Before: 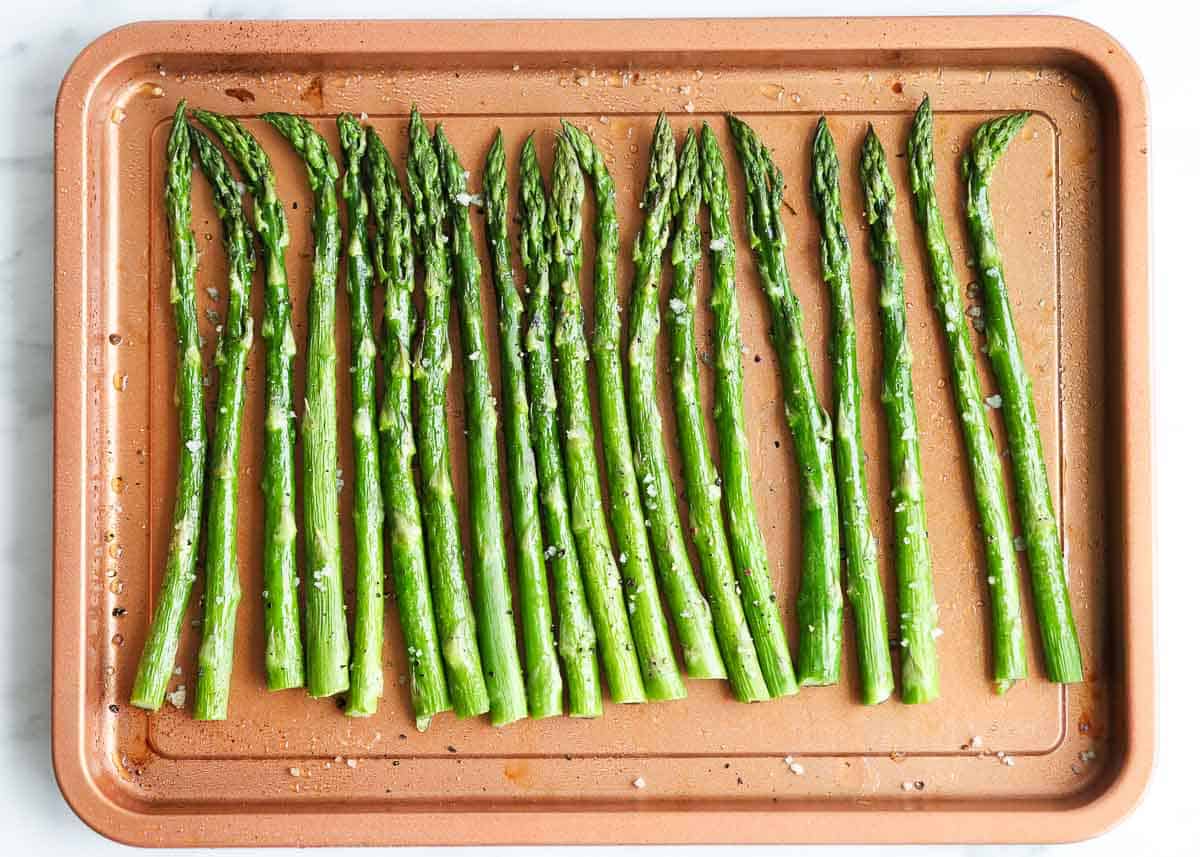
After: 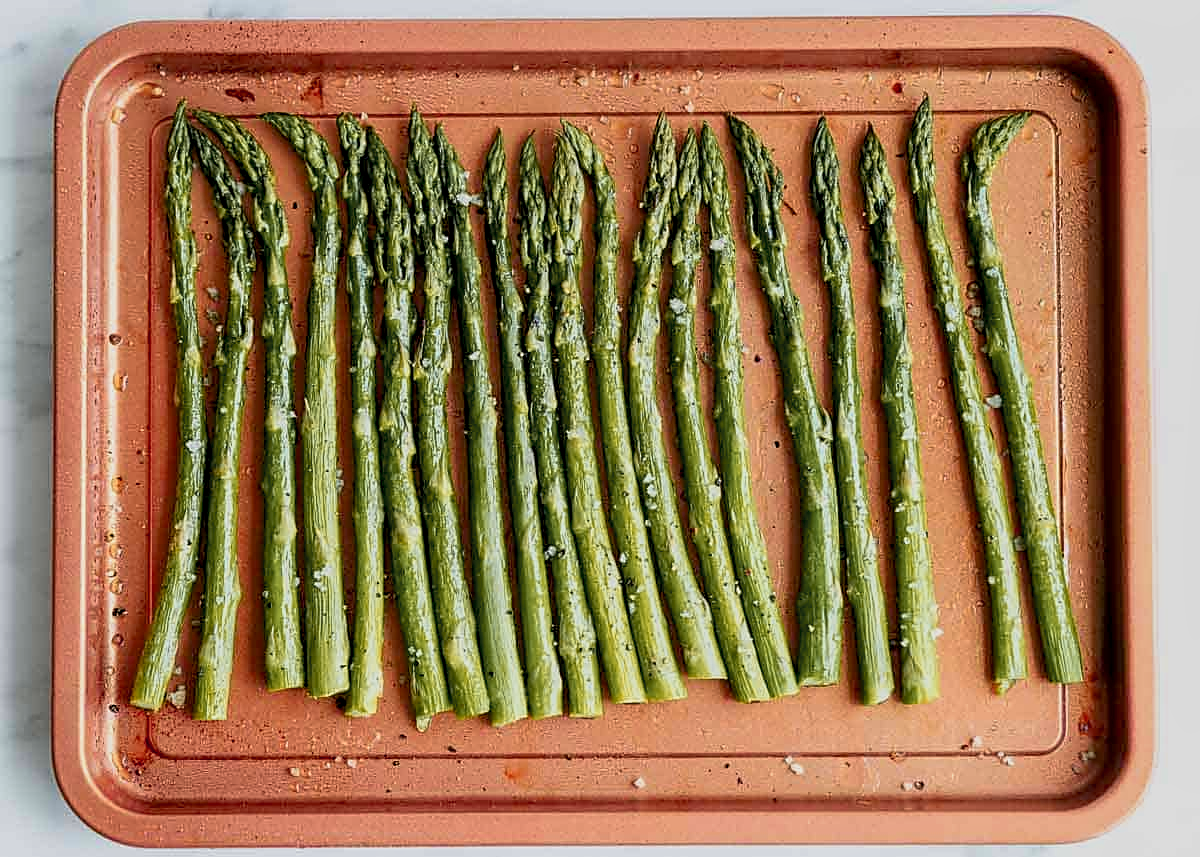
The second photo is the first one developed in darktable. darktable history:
velvia: on, module defaults
exposure: black level correction 0.011, exposure -0.471 EV, compensate highlight preservation false
sharpen: on, module defaults
color zones: curves: ch1 [(0.263, 0.53) (0.376, 0.287) (0.487, 0.512) (0.748, 0.547) (1, 0.513)]; ch2 [(0.262, 0.45) (0.751, 0.477)]
local contrast: on, module defaults
